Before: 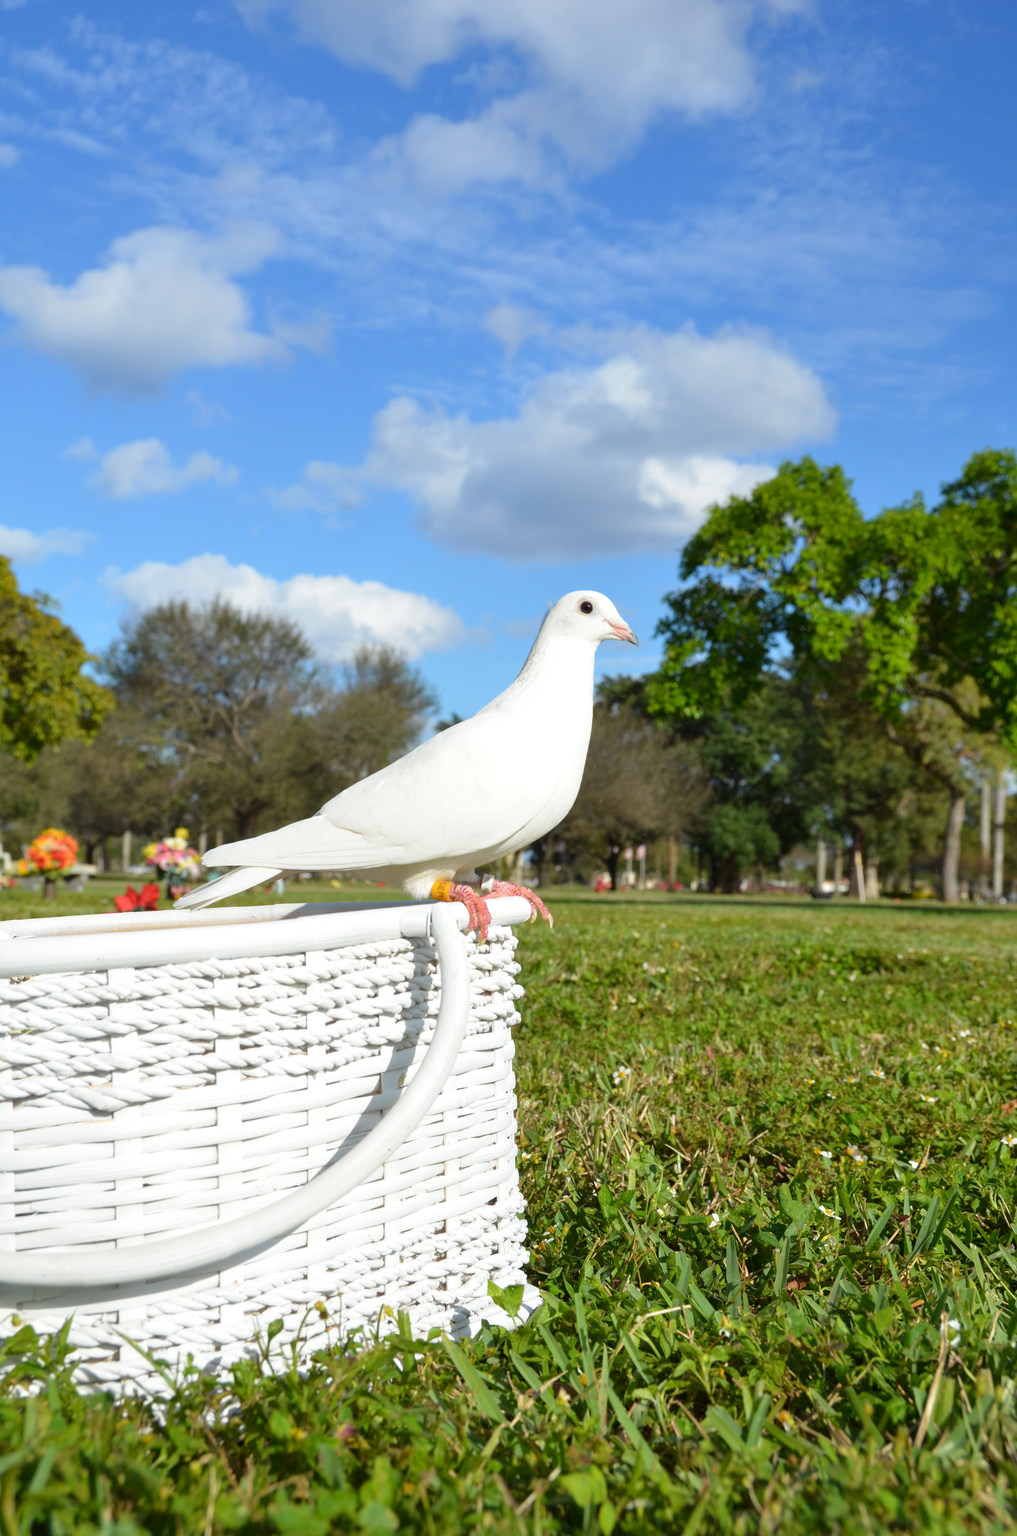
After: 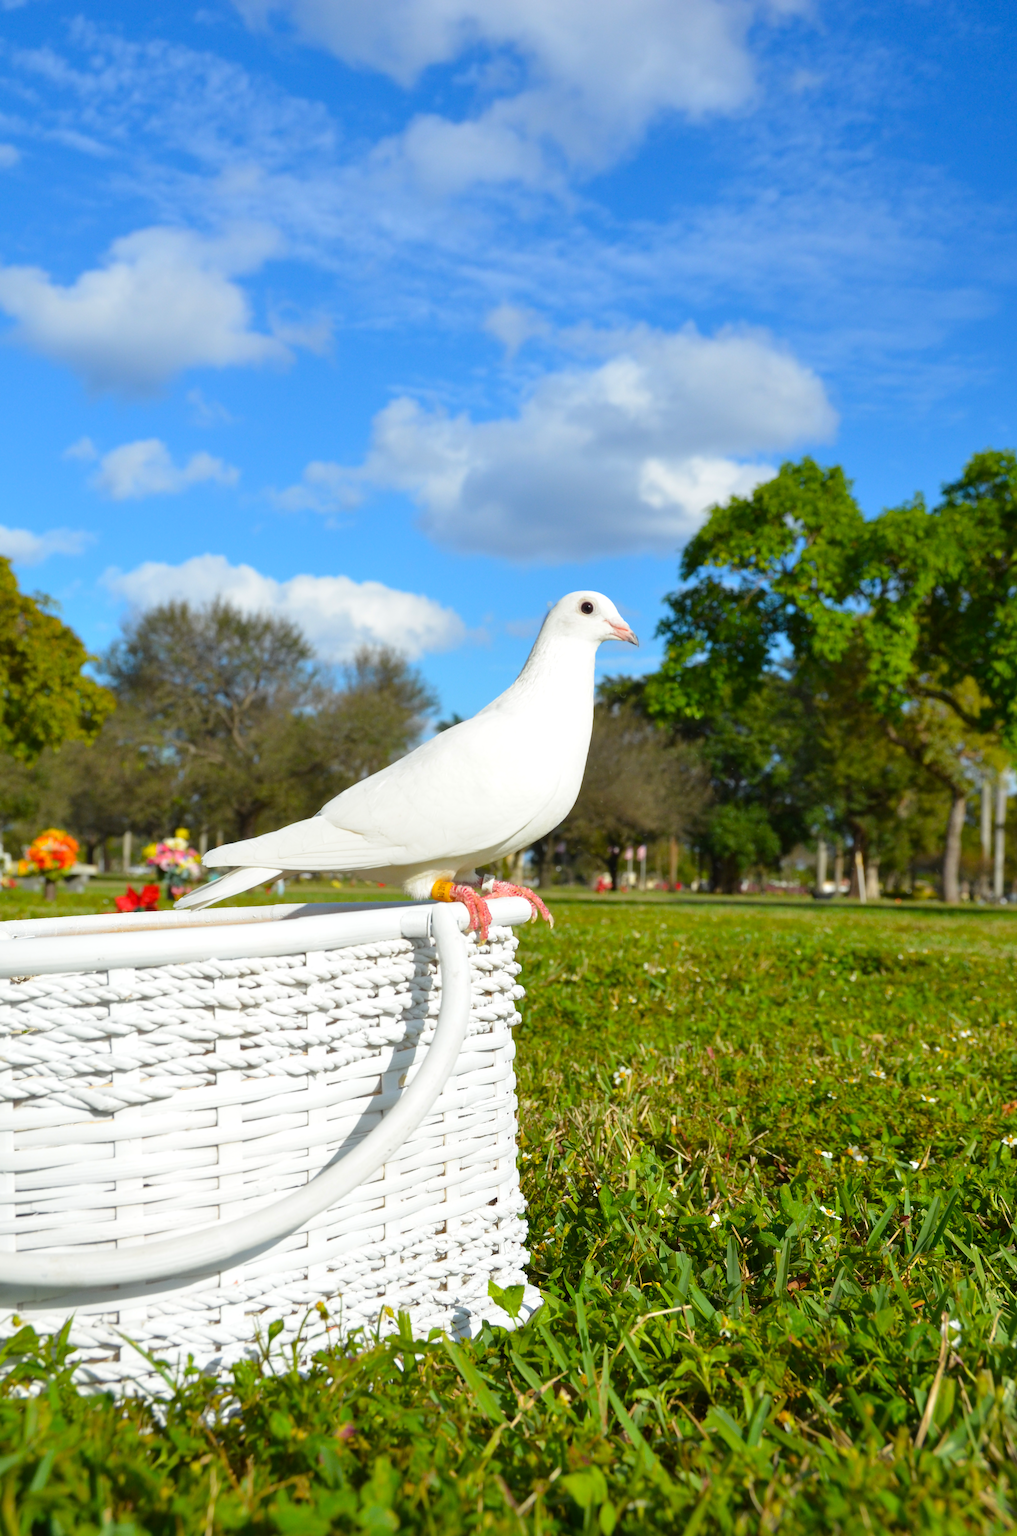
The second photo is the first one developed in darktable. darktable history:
color balance rgb: perceptual saturation grading › global saturation 29.729%
